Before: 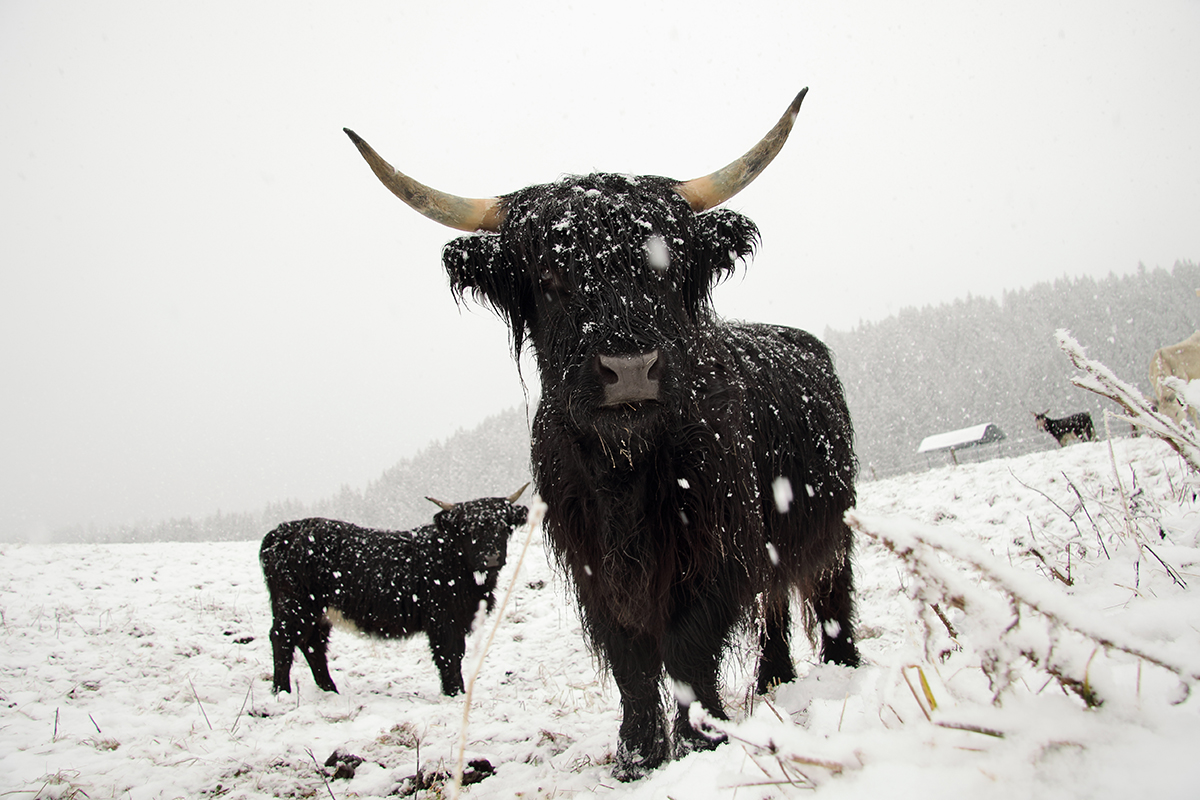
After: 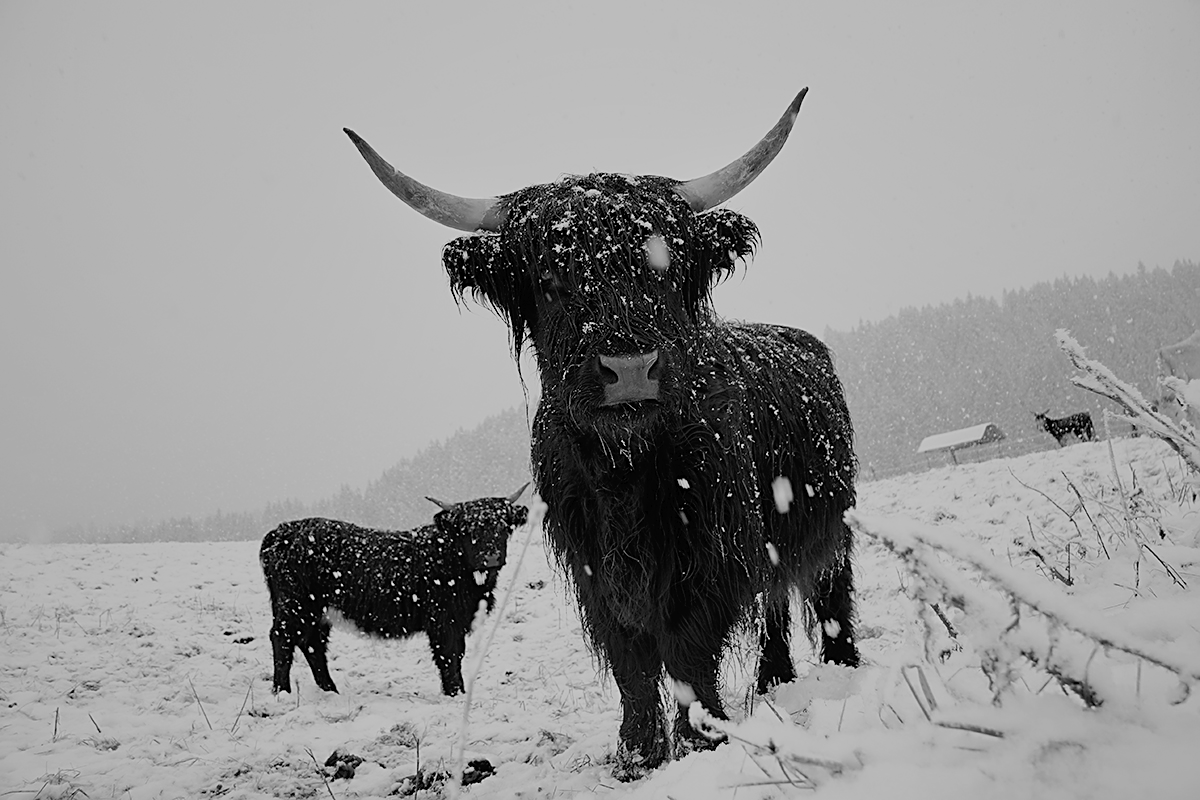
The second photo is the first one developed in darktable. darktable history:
sharpen: on, module defaults
exposure: exposure -1 EV, compensate highlight preservation false
tone curve: curves: ch0 [(0, 0) (0.003, 0.013) (0.011, 0.017) (0.025, 0.035) (0.044, 0.093) (0.069, 0.146) (0.1, 0.179) (0.136, 0.243) (0.177, 0.294) (0.224, 0.332) (0.277, 0.412) (0.335, 0.454) (0.399, 0.531) (0.468, 0.611) (0.543, 0.669) (0.623, 0.738) (0.709, 0.823) (0.801, 0.881) (0.898, 0.951) (1, 1)], preserve colors none
monochrome: a 26.22, b 42.67, size 0.8
shadows and highlights: radius 125.46, shadows 30.51, highlights -30.51, low approximation 0.01, soften with gaussian
